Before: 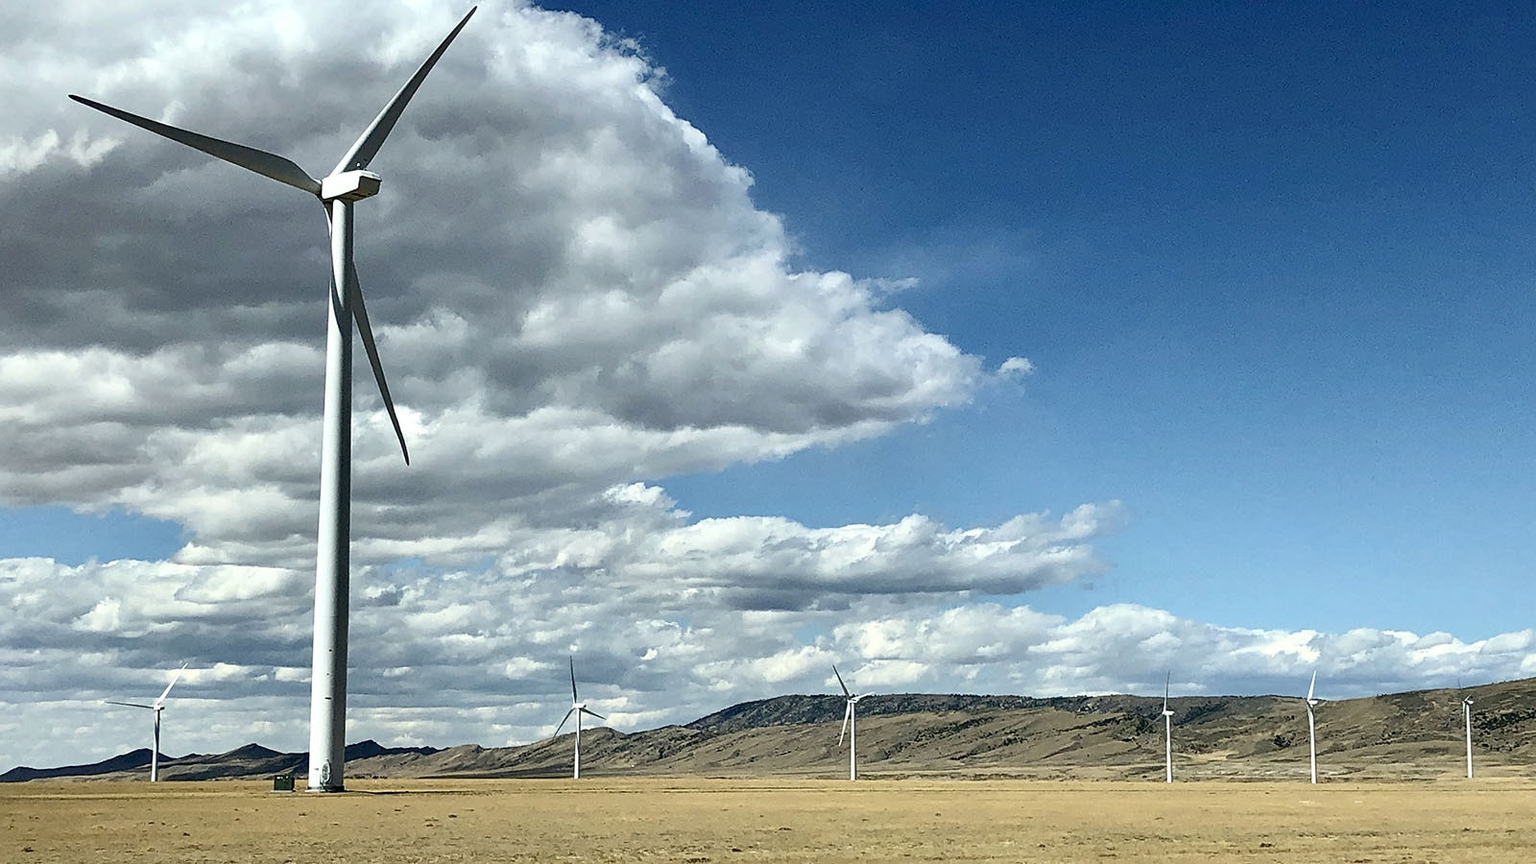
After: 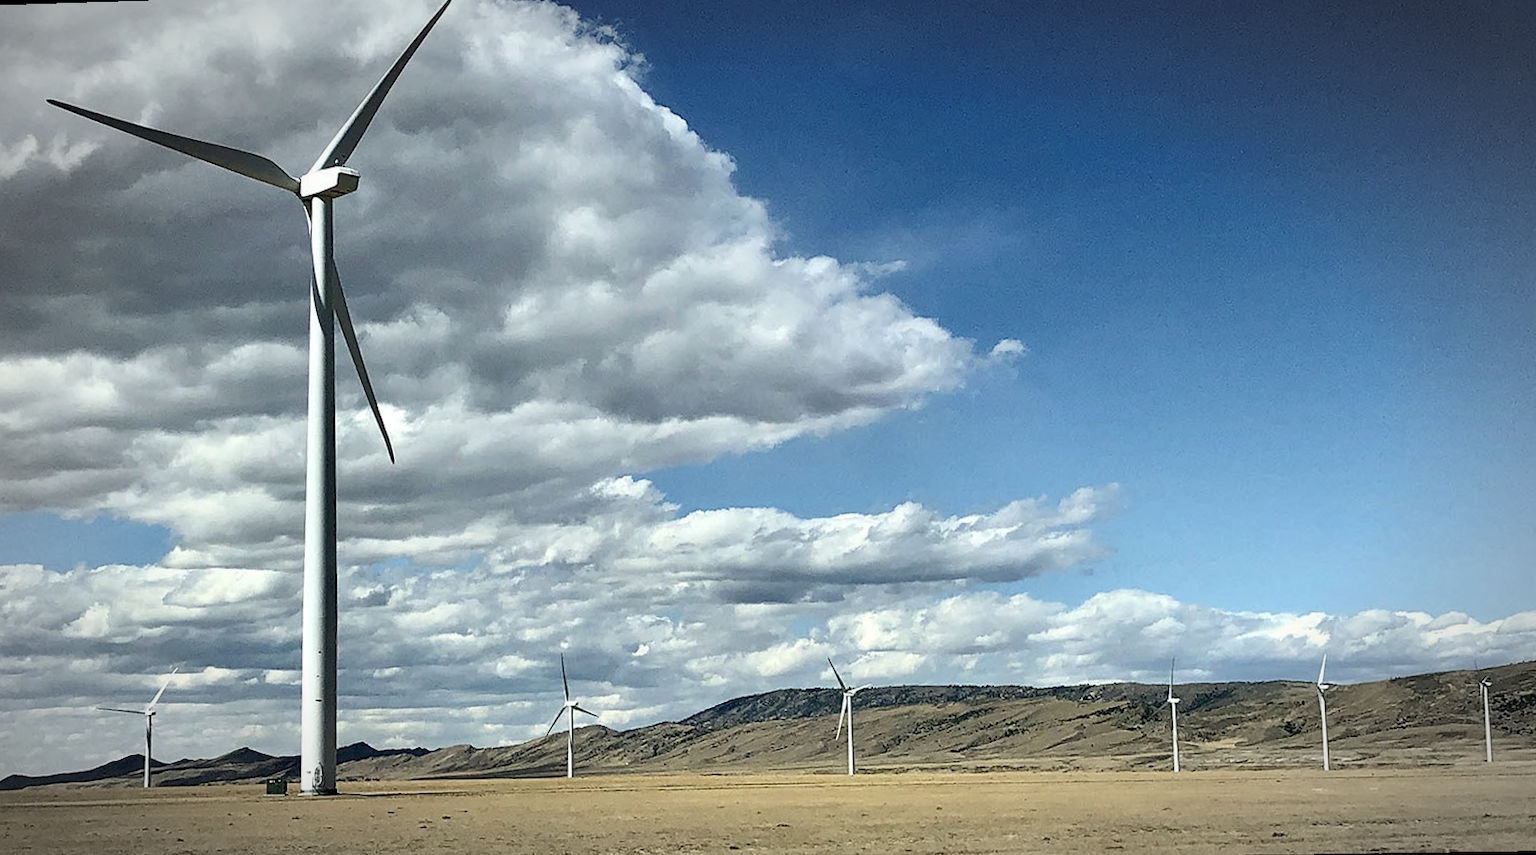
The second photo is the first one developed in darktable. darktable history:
rotate and perspective: rotation -1.32°, lens shift (horizontal) -0.031, crop left 0.015, crop right 0.985, crop top 0.047, crop bottom 0.982
vignetting: automatic ratio true
